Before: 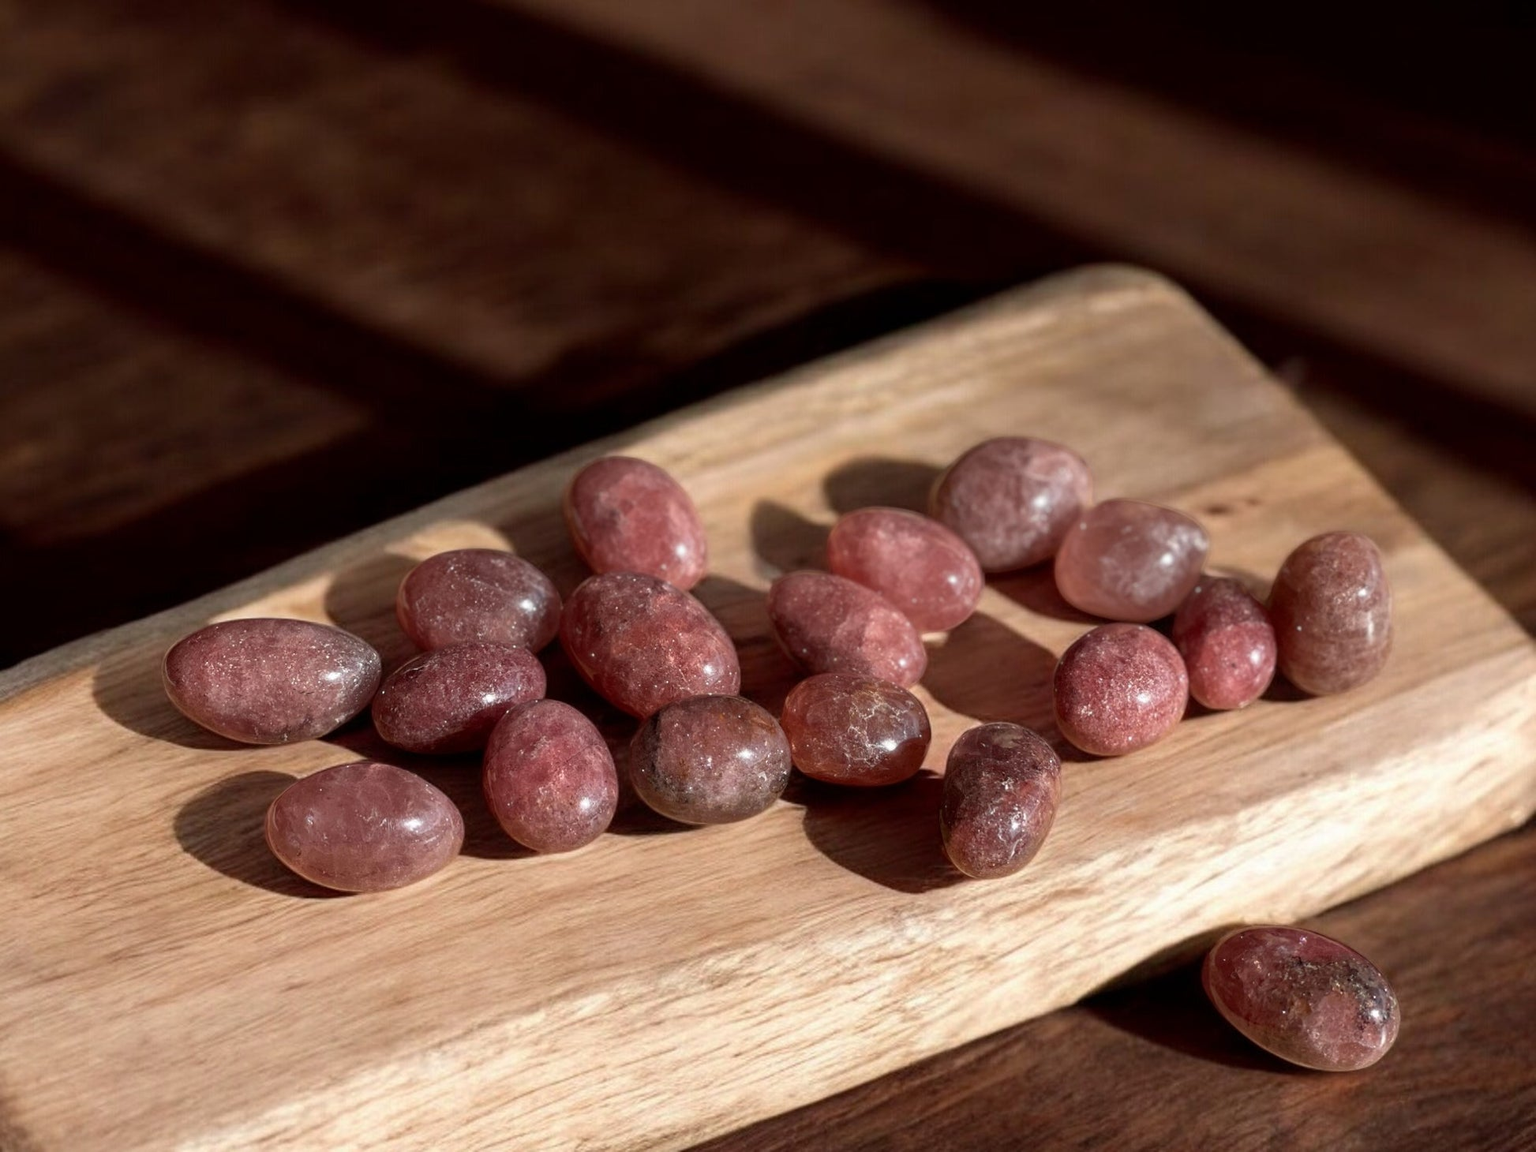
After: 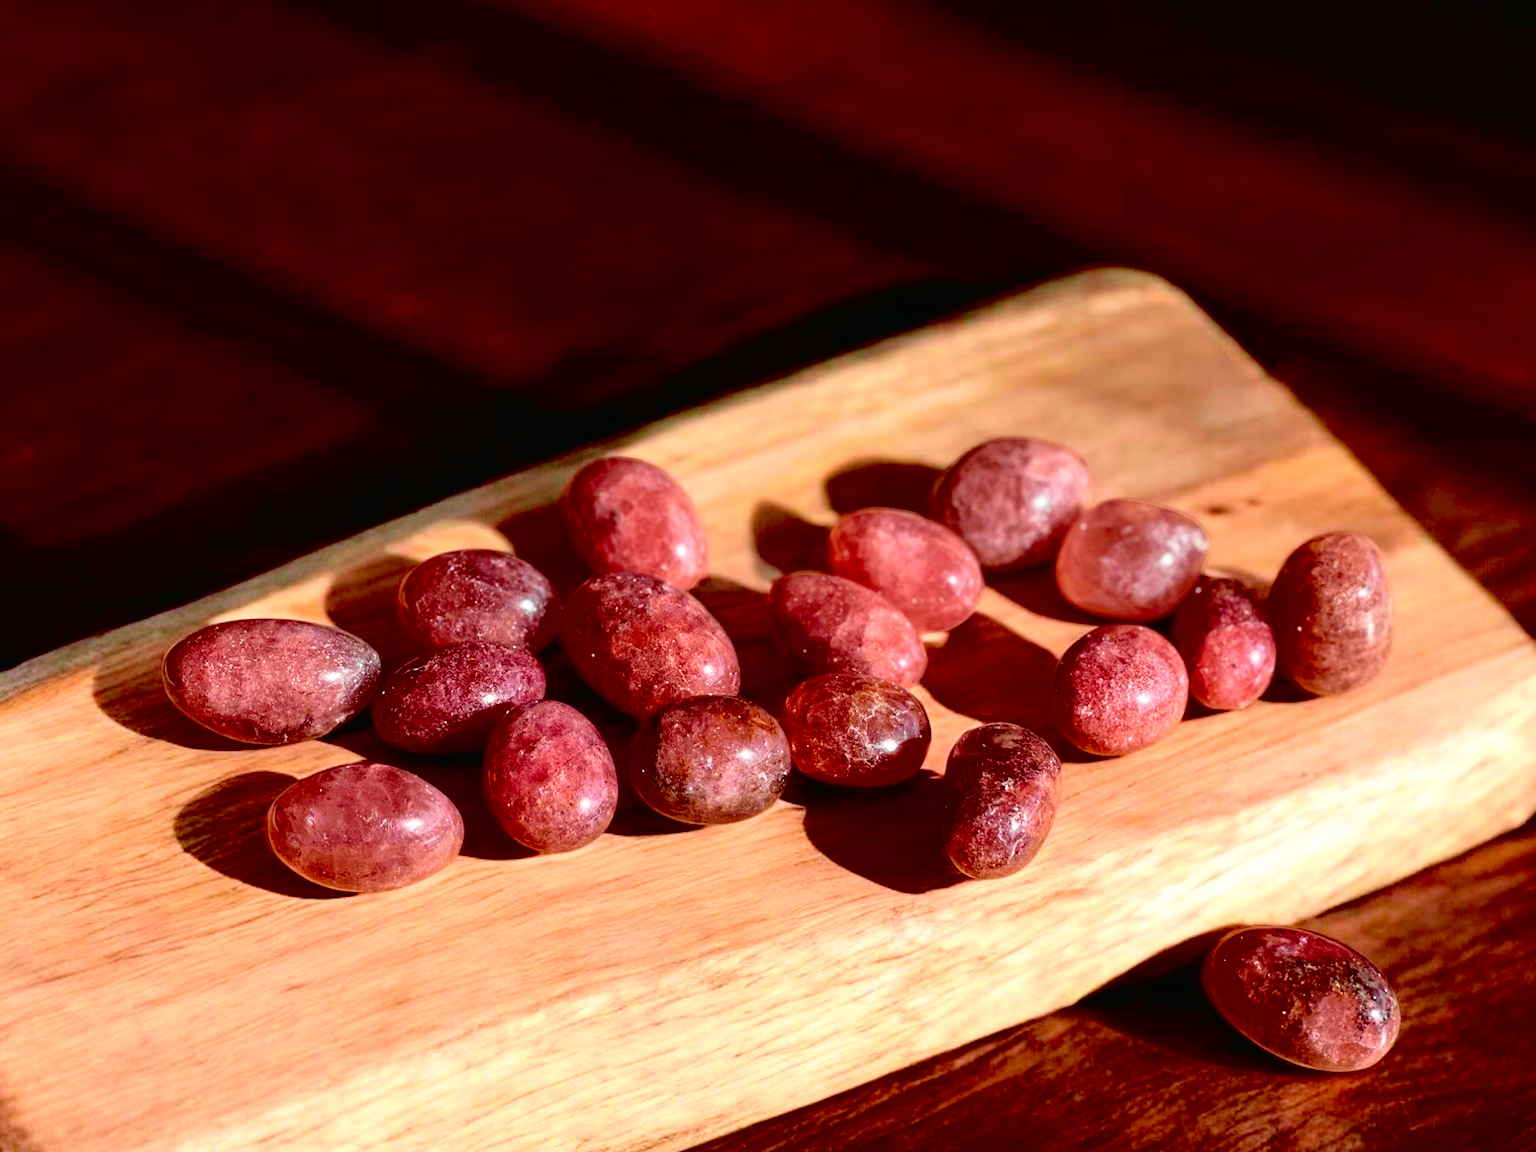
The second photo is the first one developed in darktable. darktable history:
tone equalizer: -7 EV 0.13 EV, smoothing diameter 25%, edges refinement/feathering 10, preserve details guided filter
tone curve: curves: ch0 [(0, 0.013) (0.137, 0.121) (0.326, 0.386) (0.489, 0.573) (0.663, 0.749) (0.854, 0.897) (1, 0.974)]; ch1 [(0, 0) (0.366, 0.367) (0.475, 0.453) (0.494, 0.493) (0.504, 0.497) (0.544, 0.579) (0.562, 0.619) (0.622, 0.694) (1, 1)]; ch2 [(0, 0) (0.333, 0.346) (0.375, 0.375) (0.424, 0.43) (0.476, 0.492) (0.502, 0.503) (0.533, 0.541) (0.572, 0.615) (0.605, 0.656) (0.641, 0.709) (1, 1)], color space Lab, independent channels, preserve colors none
exposure: black level correction 0.031, exposure 0.304 EV, compensate highlight preservation false
